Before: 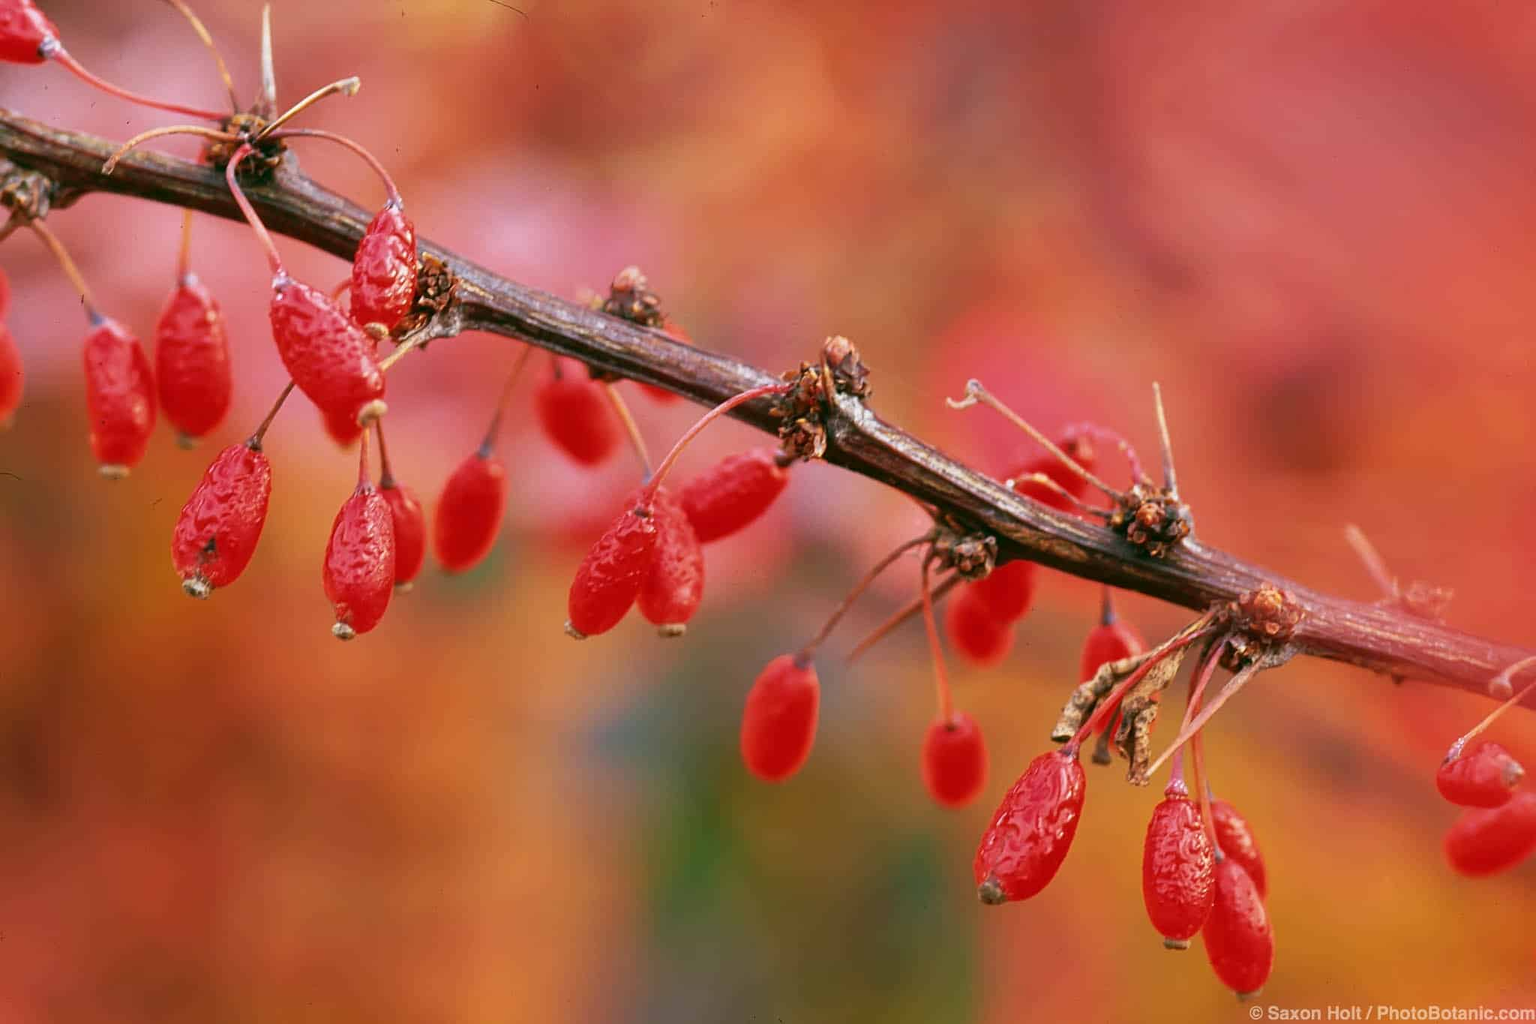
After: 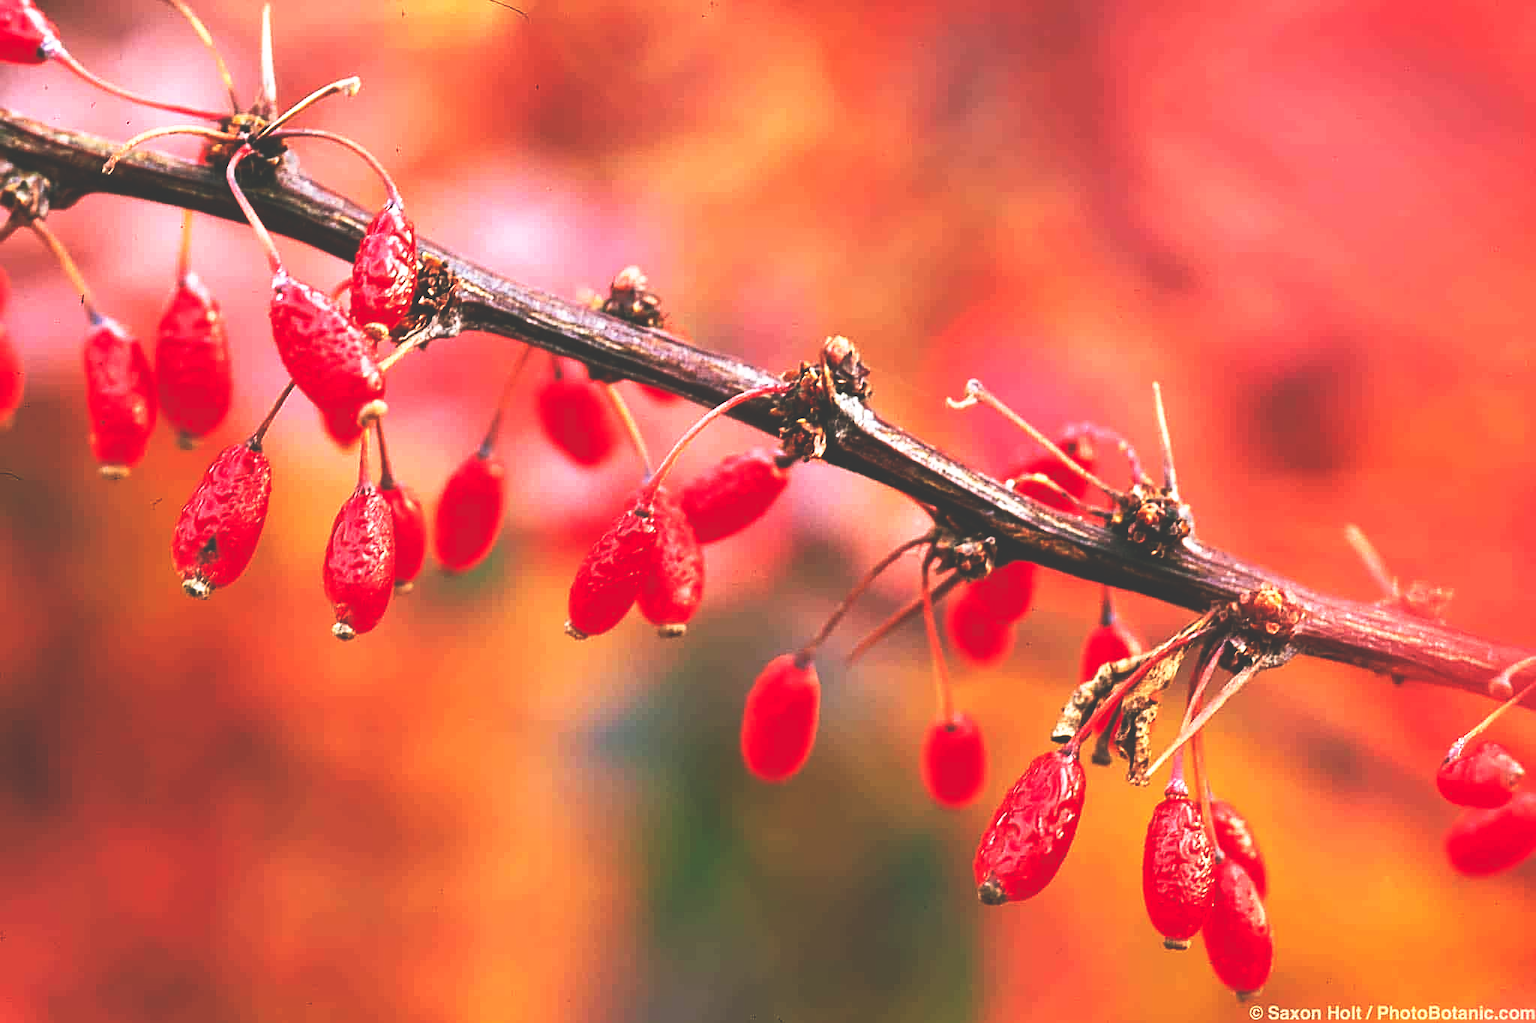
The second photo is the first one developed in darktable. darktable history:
sharpen: on, module defaults
base curve: curves: ch0 [(0, 0.036) (0.007, 0.037) (0.604, 0.887) (1, 1)], preserve colors none
exposure: compensate highlight preservation false
tone equalizer: -8 EV -0.417 EV, -7 EV -0.389 EV, -6 EV -0.333 EV, -5 EV -0.222 EV, -3 EV 0.222 EV, -2 EV 0.333 EV, -1 EV 0.389 EV, +0 EV 0.417 EV, edges refinement/feathering 500, mask exposure compensation -1.57 EV, preserve details no
rgb levels: preserve colors max RGB
